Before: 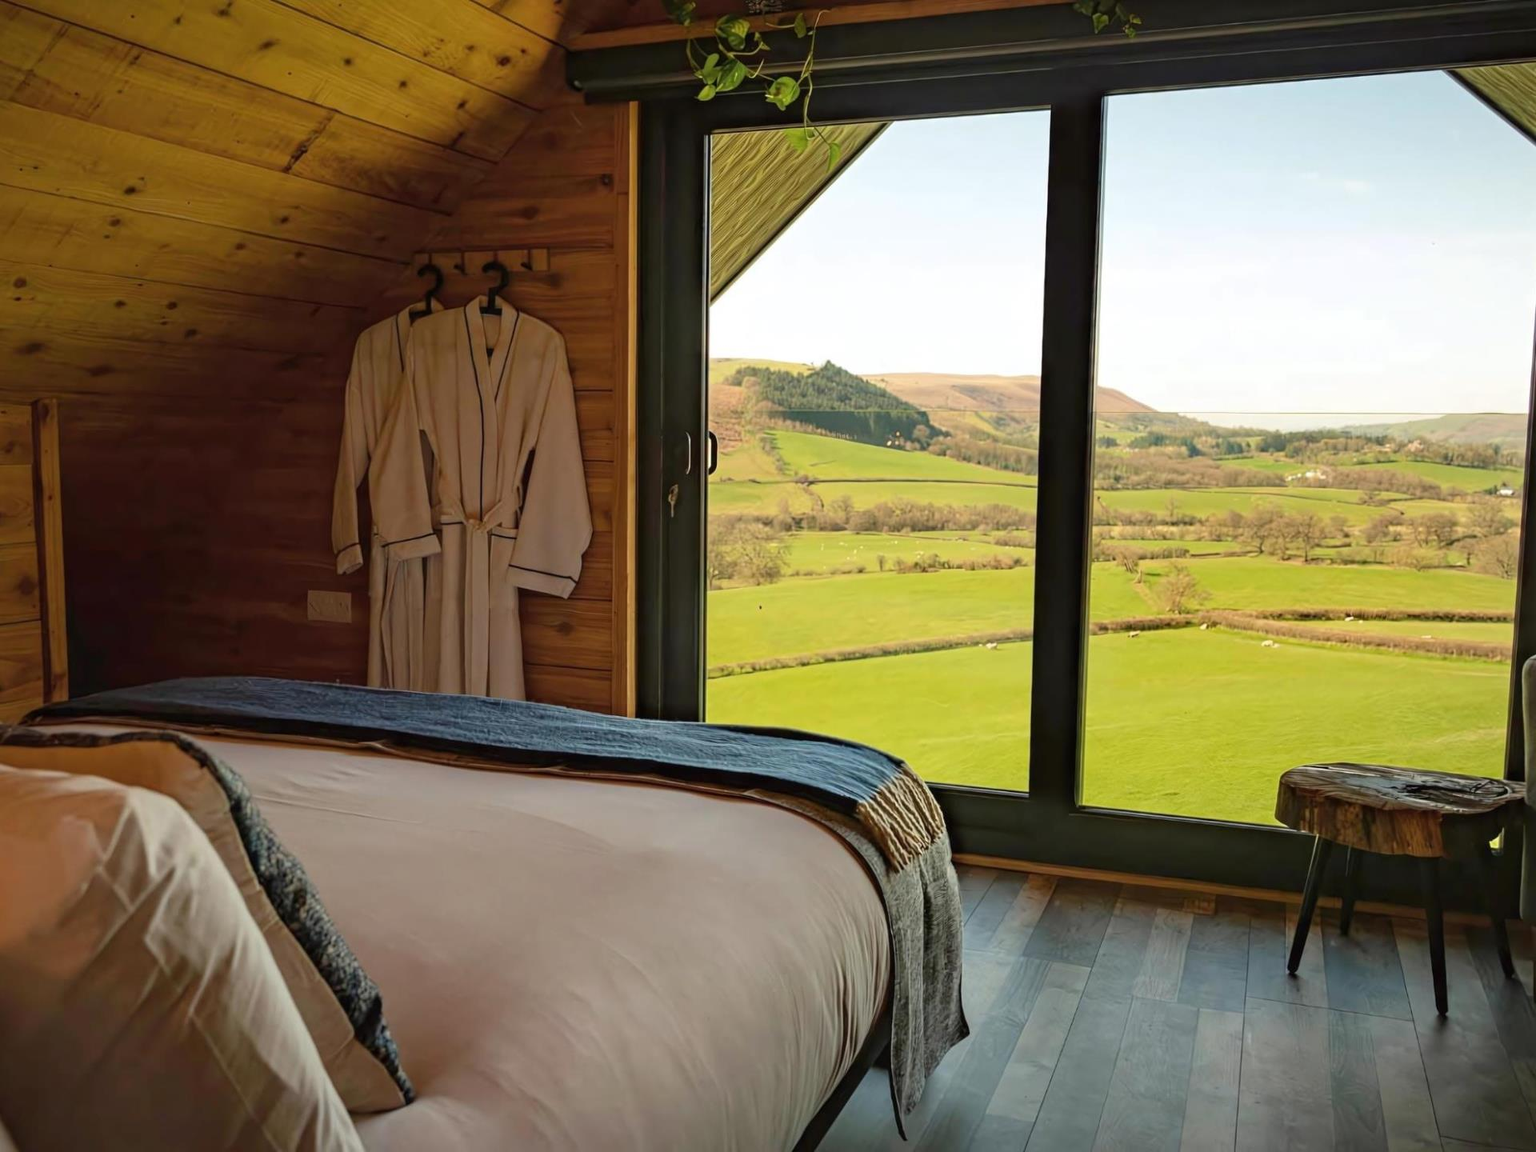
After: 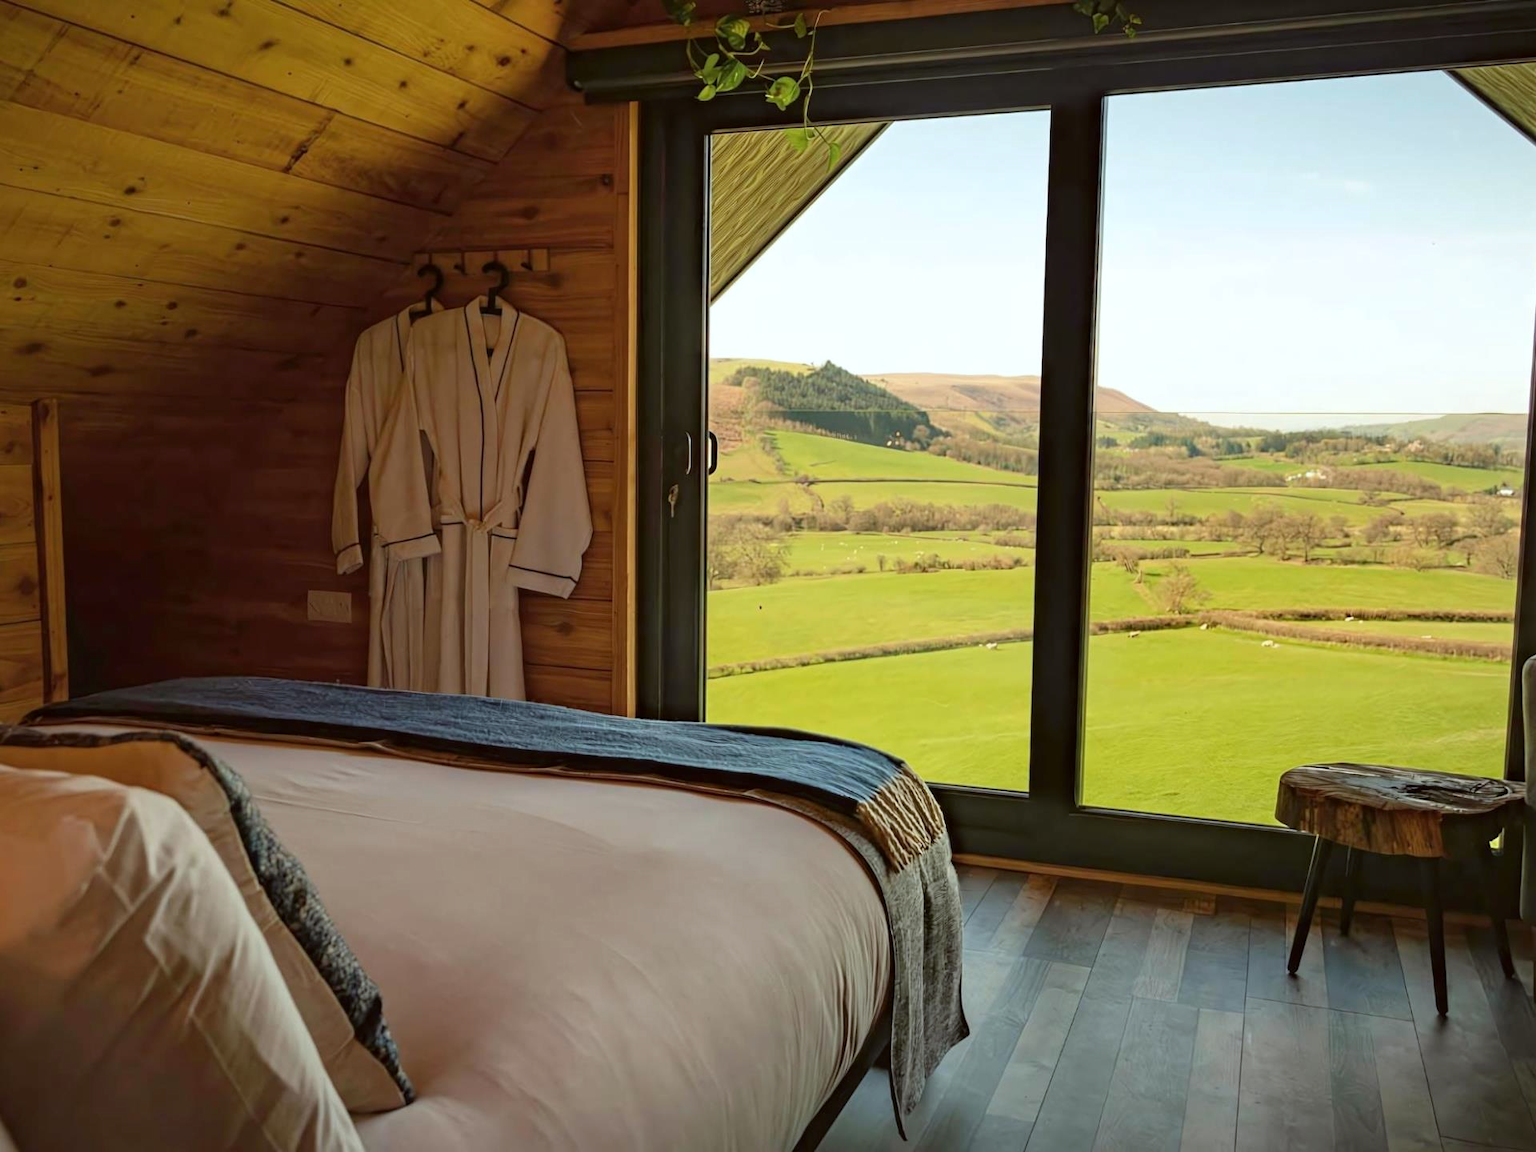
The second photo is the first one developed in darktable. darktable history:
color correction: highlights a* -2.73, highlights b* -2.09, shadows a* 2.41, shadows b* 2.73
